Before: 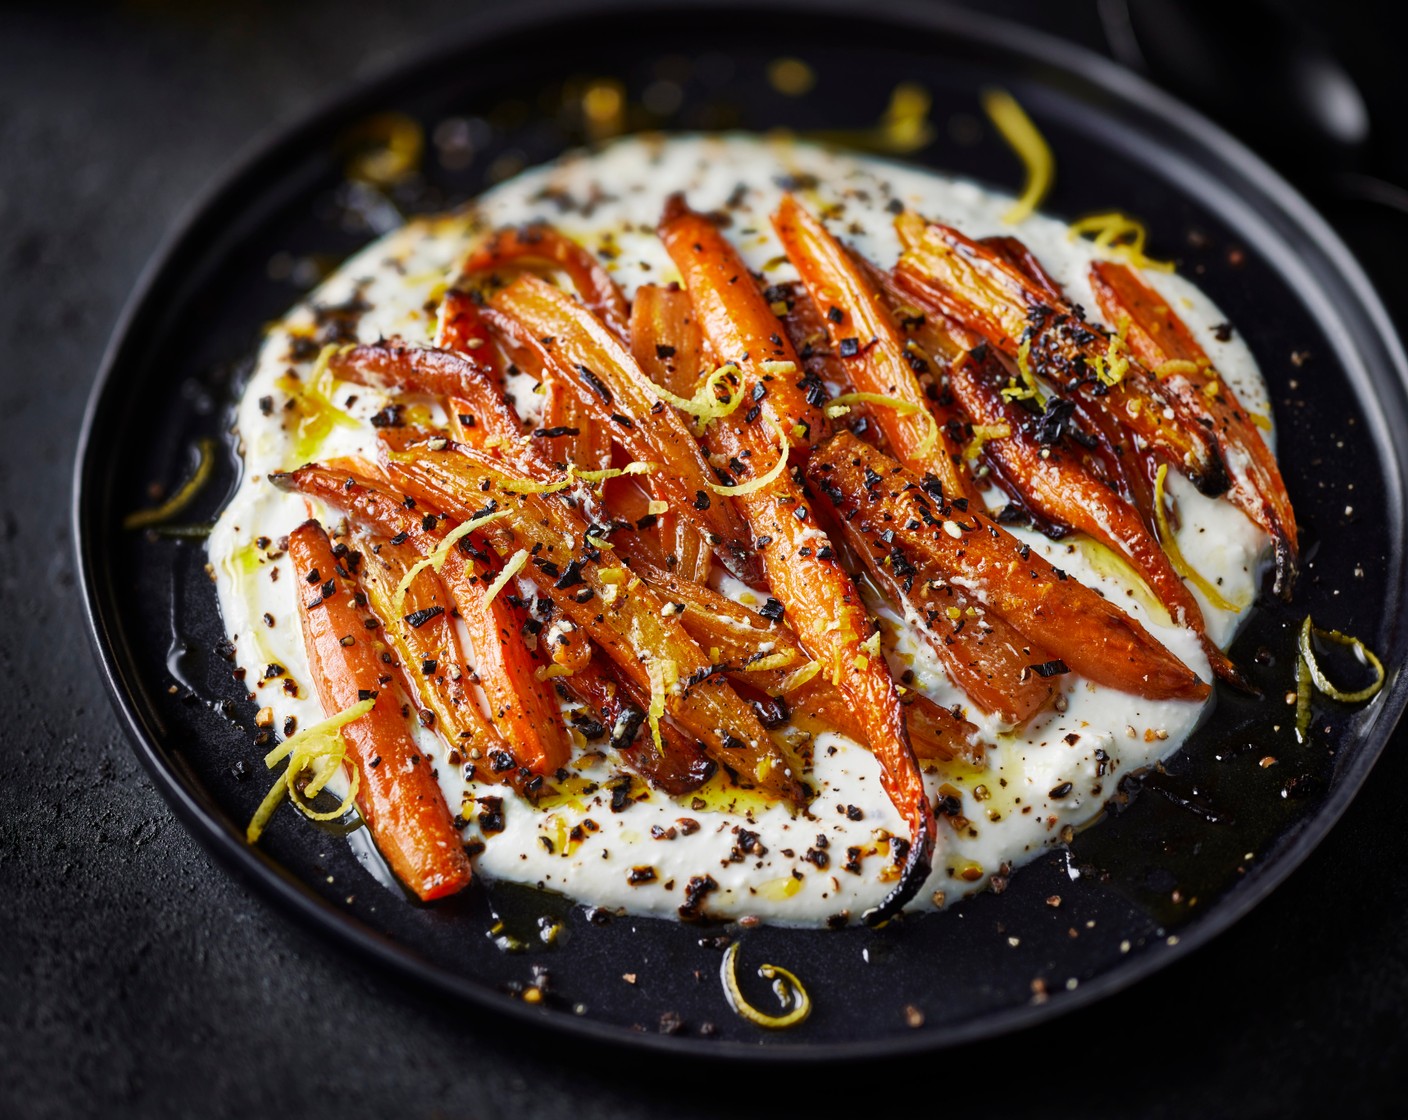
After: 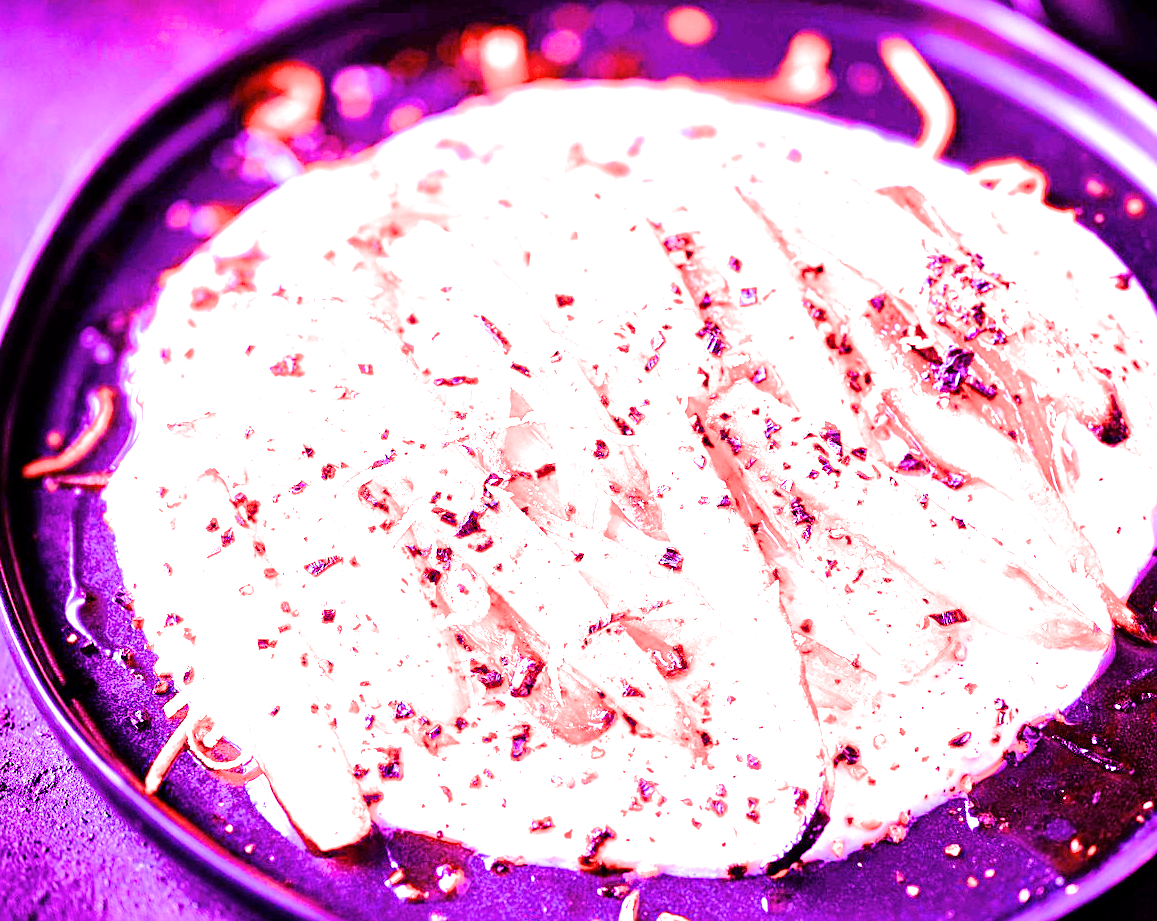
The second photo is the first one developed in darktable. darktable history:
white balance: red 8, blue 8
filmic rgb: black relative exposure -7.5 EV, white relative exposure 5 EV, hardness 3.31, contrast 1.3, contrast in shadows safe
crop and rotate: left 7.196%, top 4.574%, right 10.605%, bottom 13.178%
sharpen: amount 0.2
